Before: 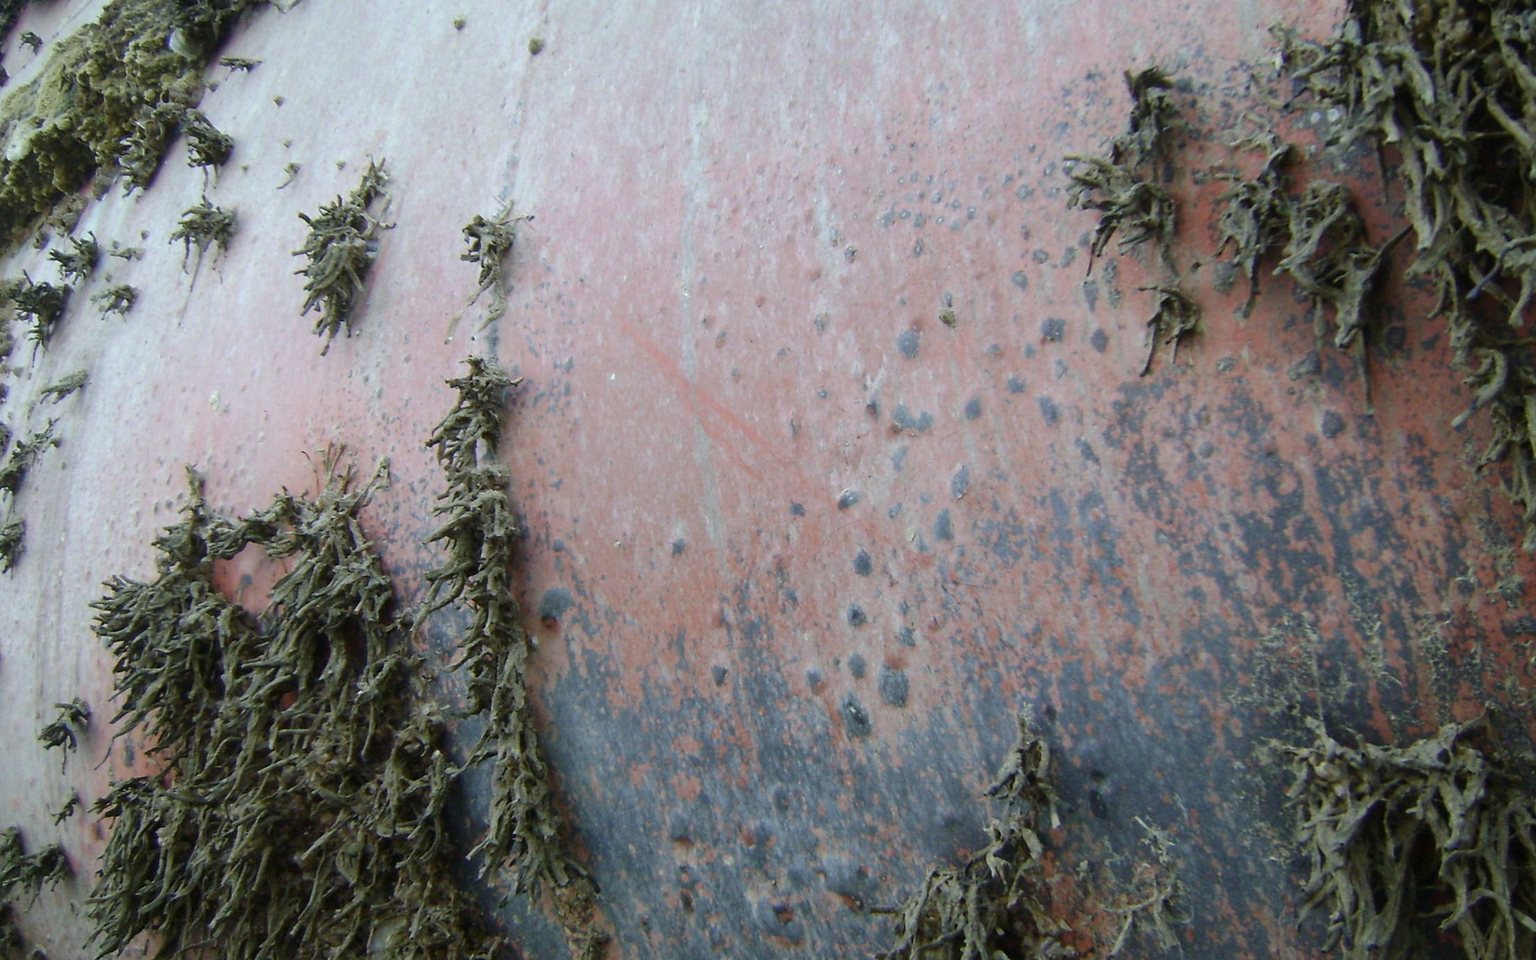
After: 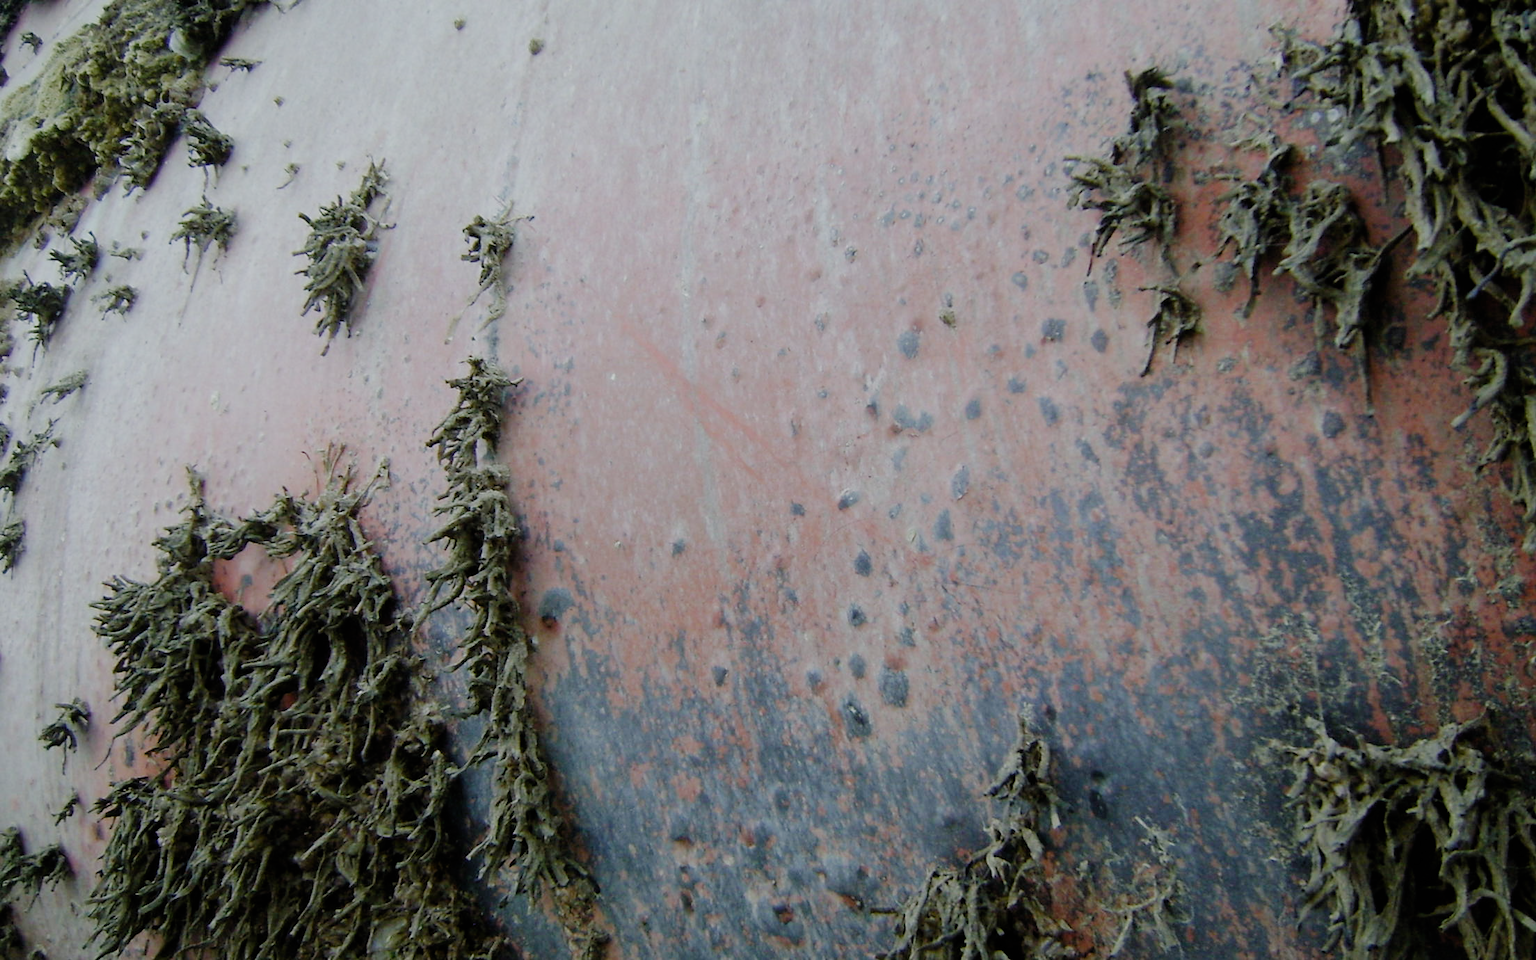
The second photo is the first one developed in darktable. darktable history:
filmic rgb: black relative exposure -6.64 EV, white relative exposure 4.56 EV, threshold 3.04 EV, hardness 3.25, add noise in highlights 0.001, preserve chrominance no, color science v3 (2019), use custom middle-gray values true, contrast in highlights soft, enable highlight reconstruction true
